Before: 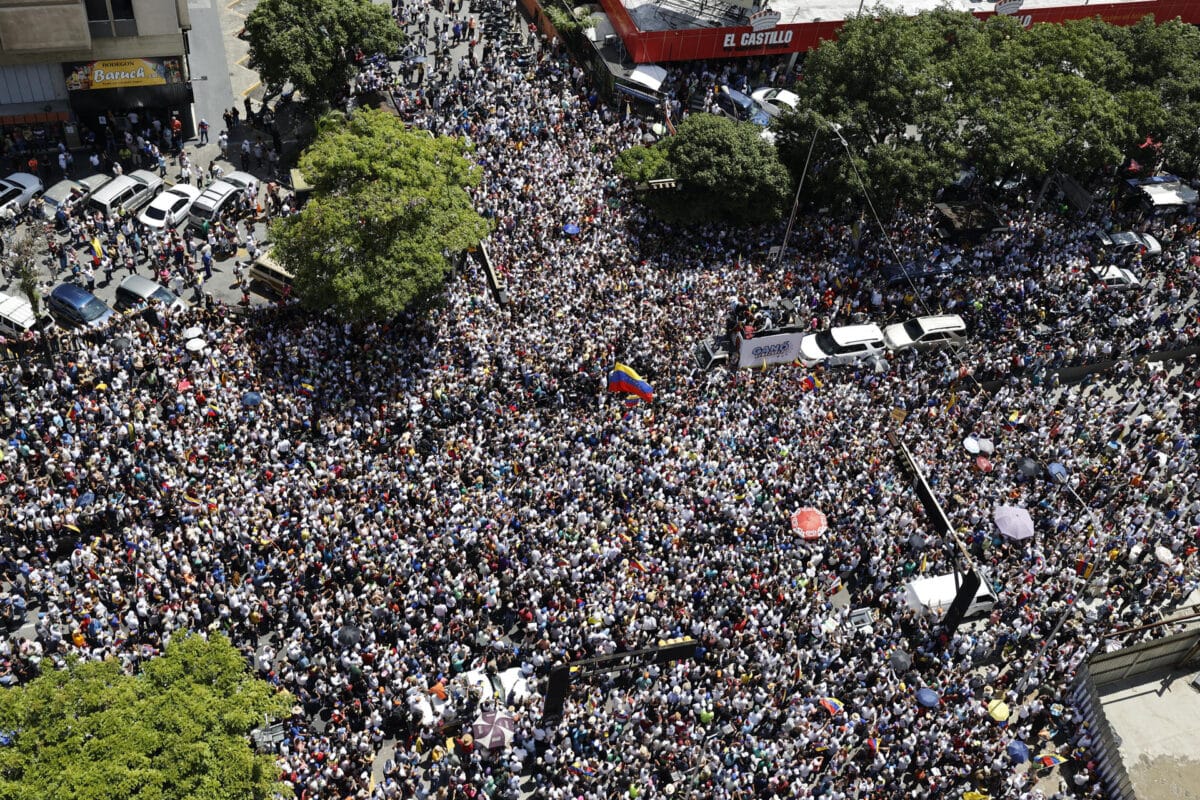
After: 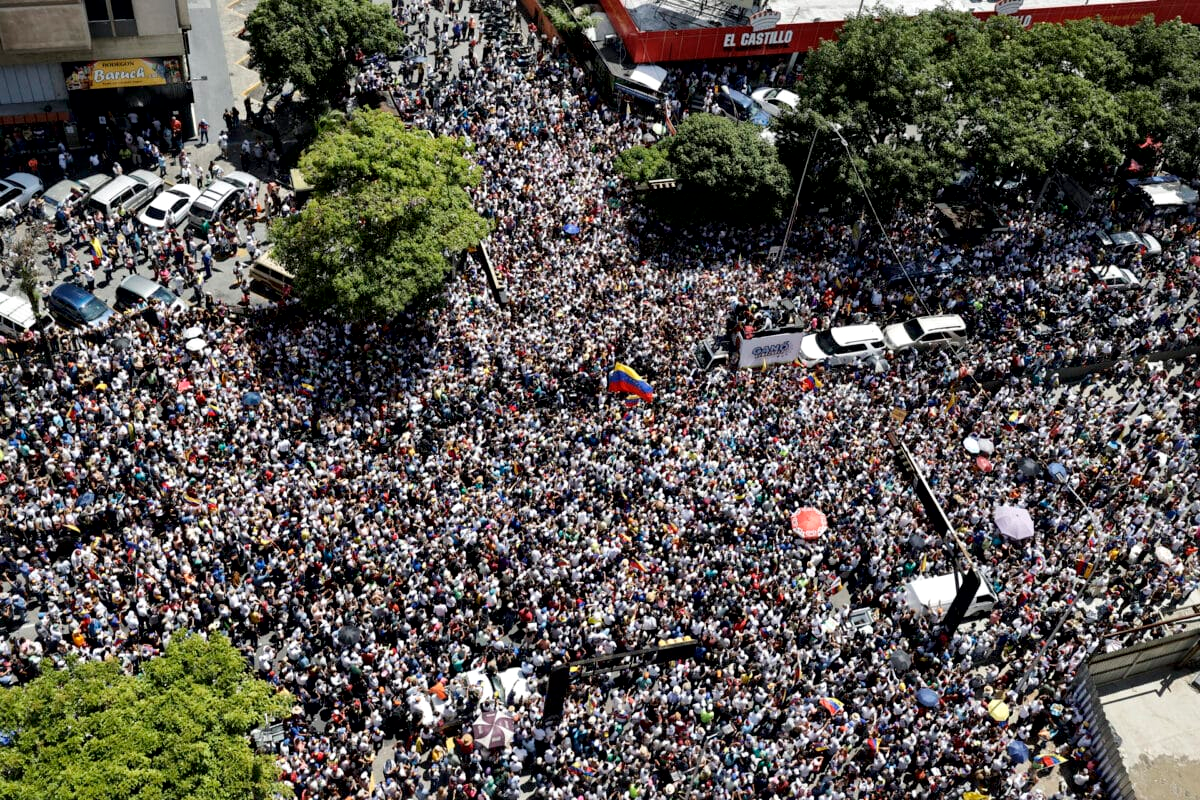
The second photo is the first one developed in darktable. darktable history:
local contrast: mode bilateral grid, contrast 25, coarseness 46, detail 152%, midtone range 0.2
